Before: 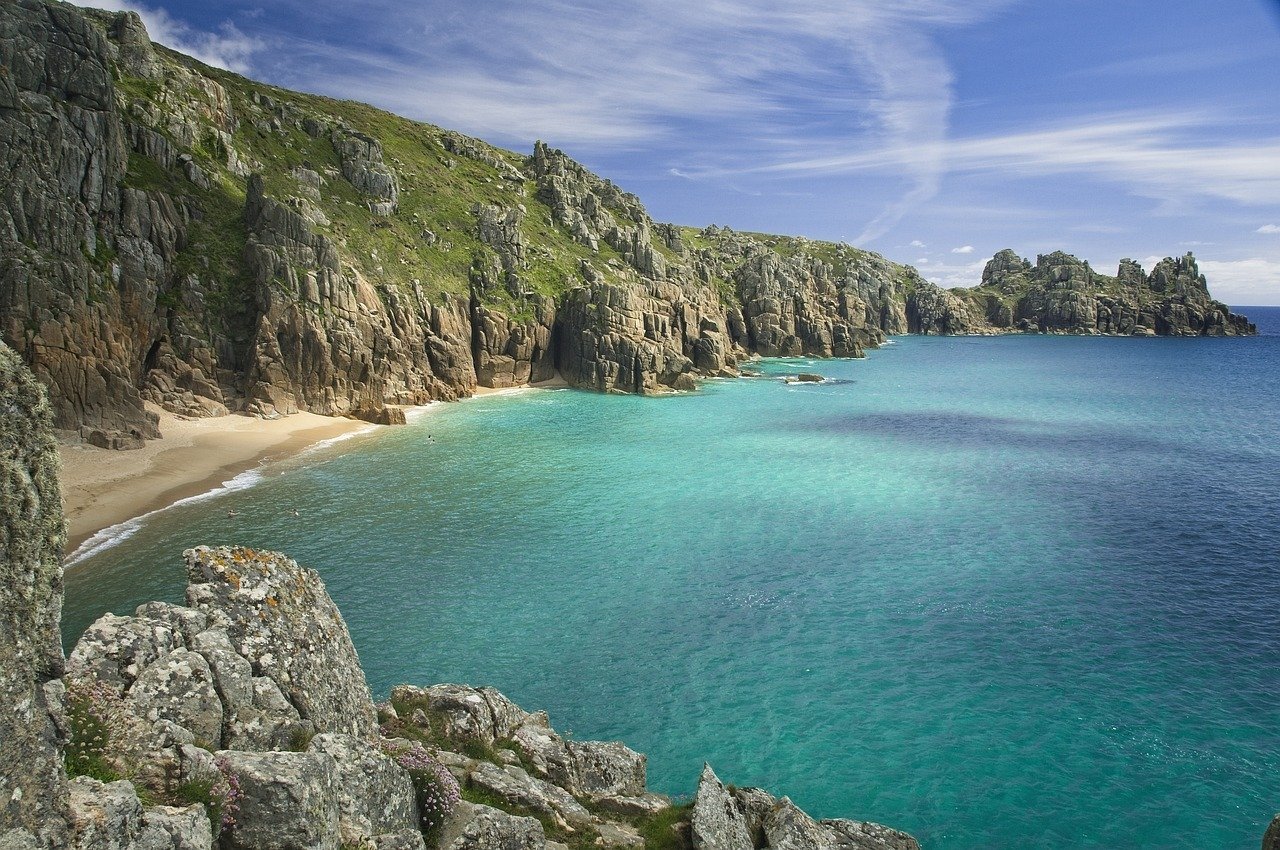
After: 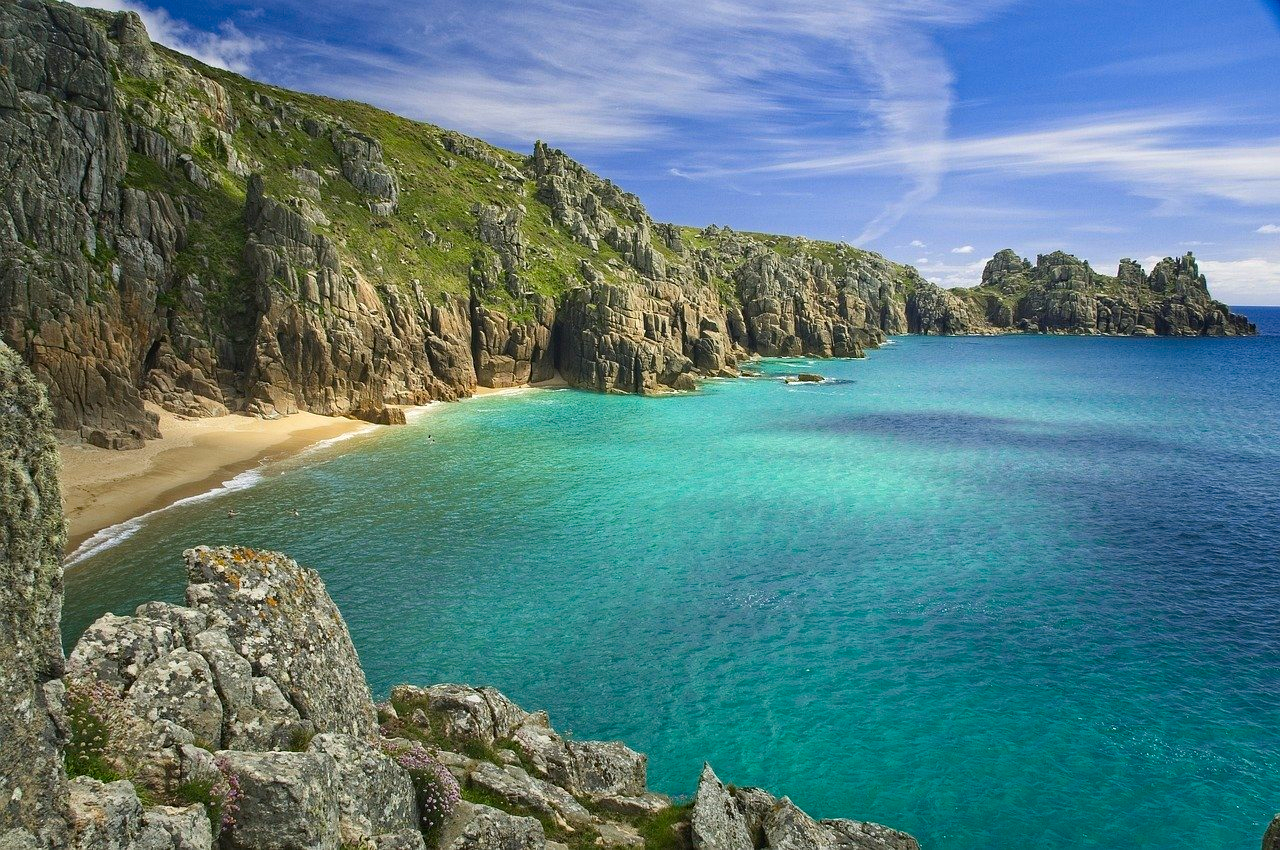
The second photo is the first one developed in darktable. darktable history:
exposure: exposure -0.05 EV
contrast brightness saturation: contrast 0.09, saturation 0.28
haze removal: compatibility mode true, adaptive false
shadows and highlights: shadows 52.34, highlights -28.23, soften with gaussian
